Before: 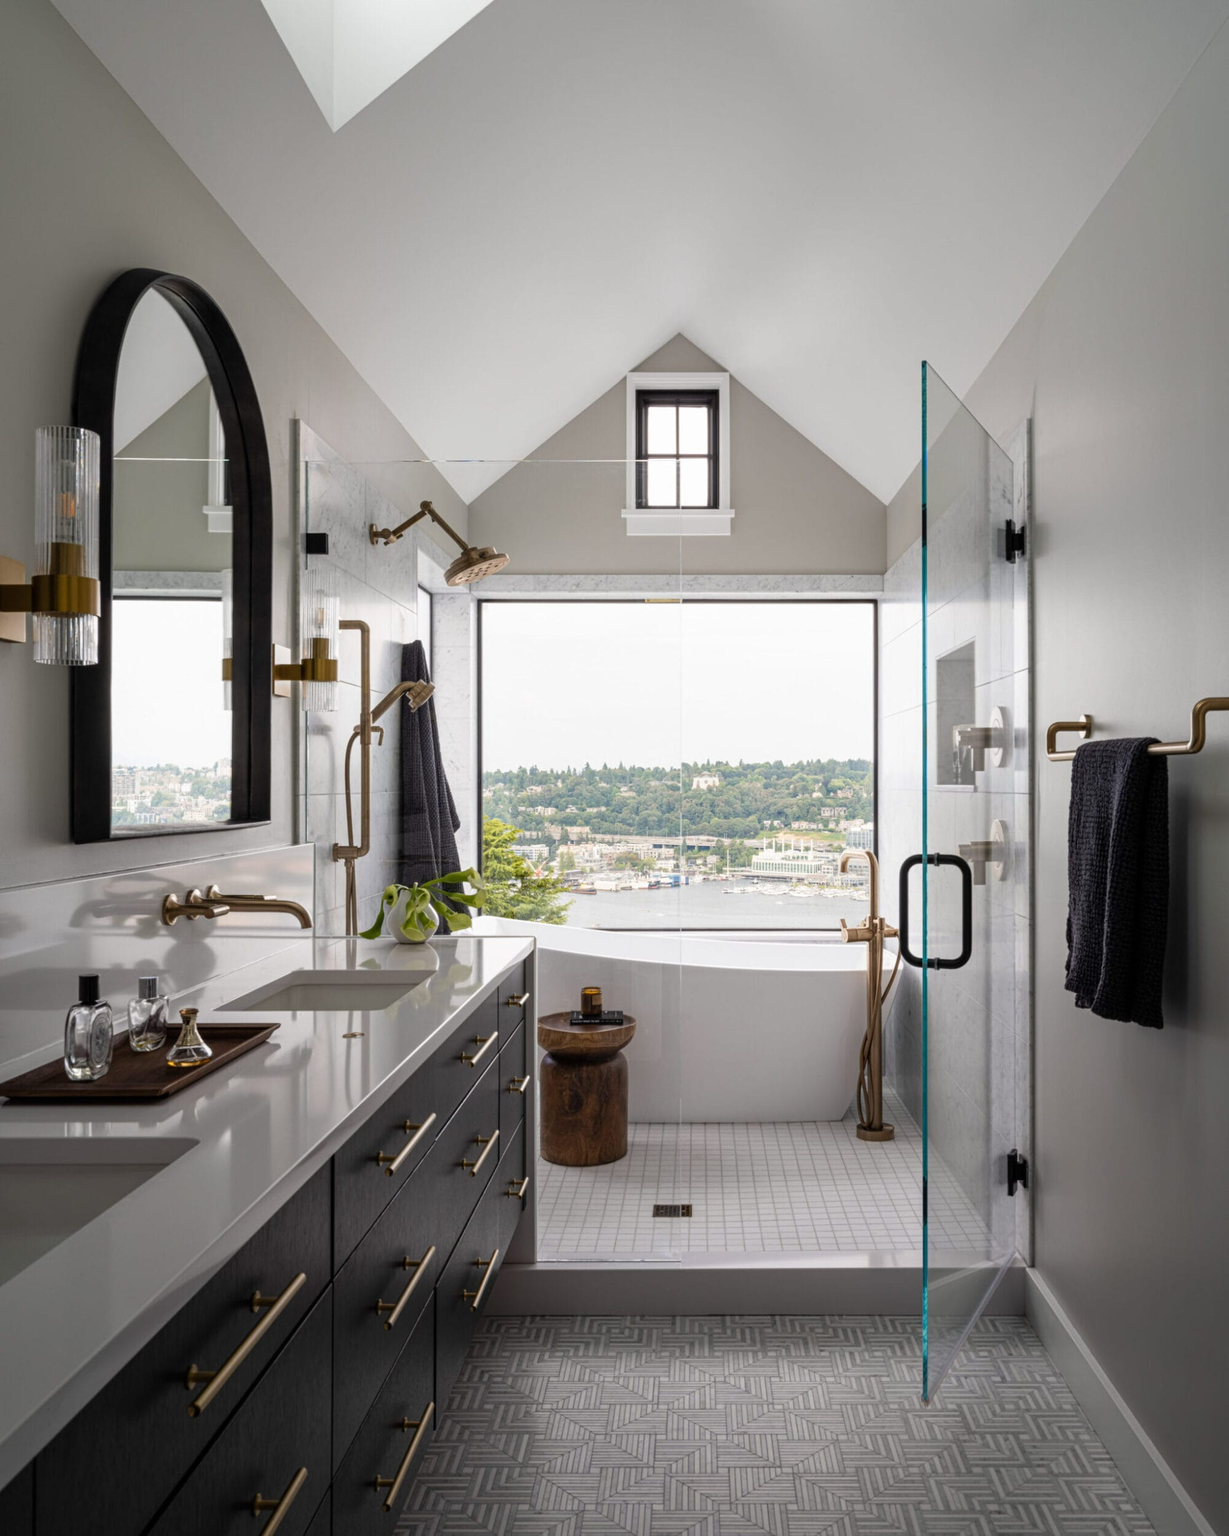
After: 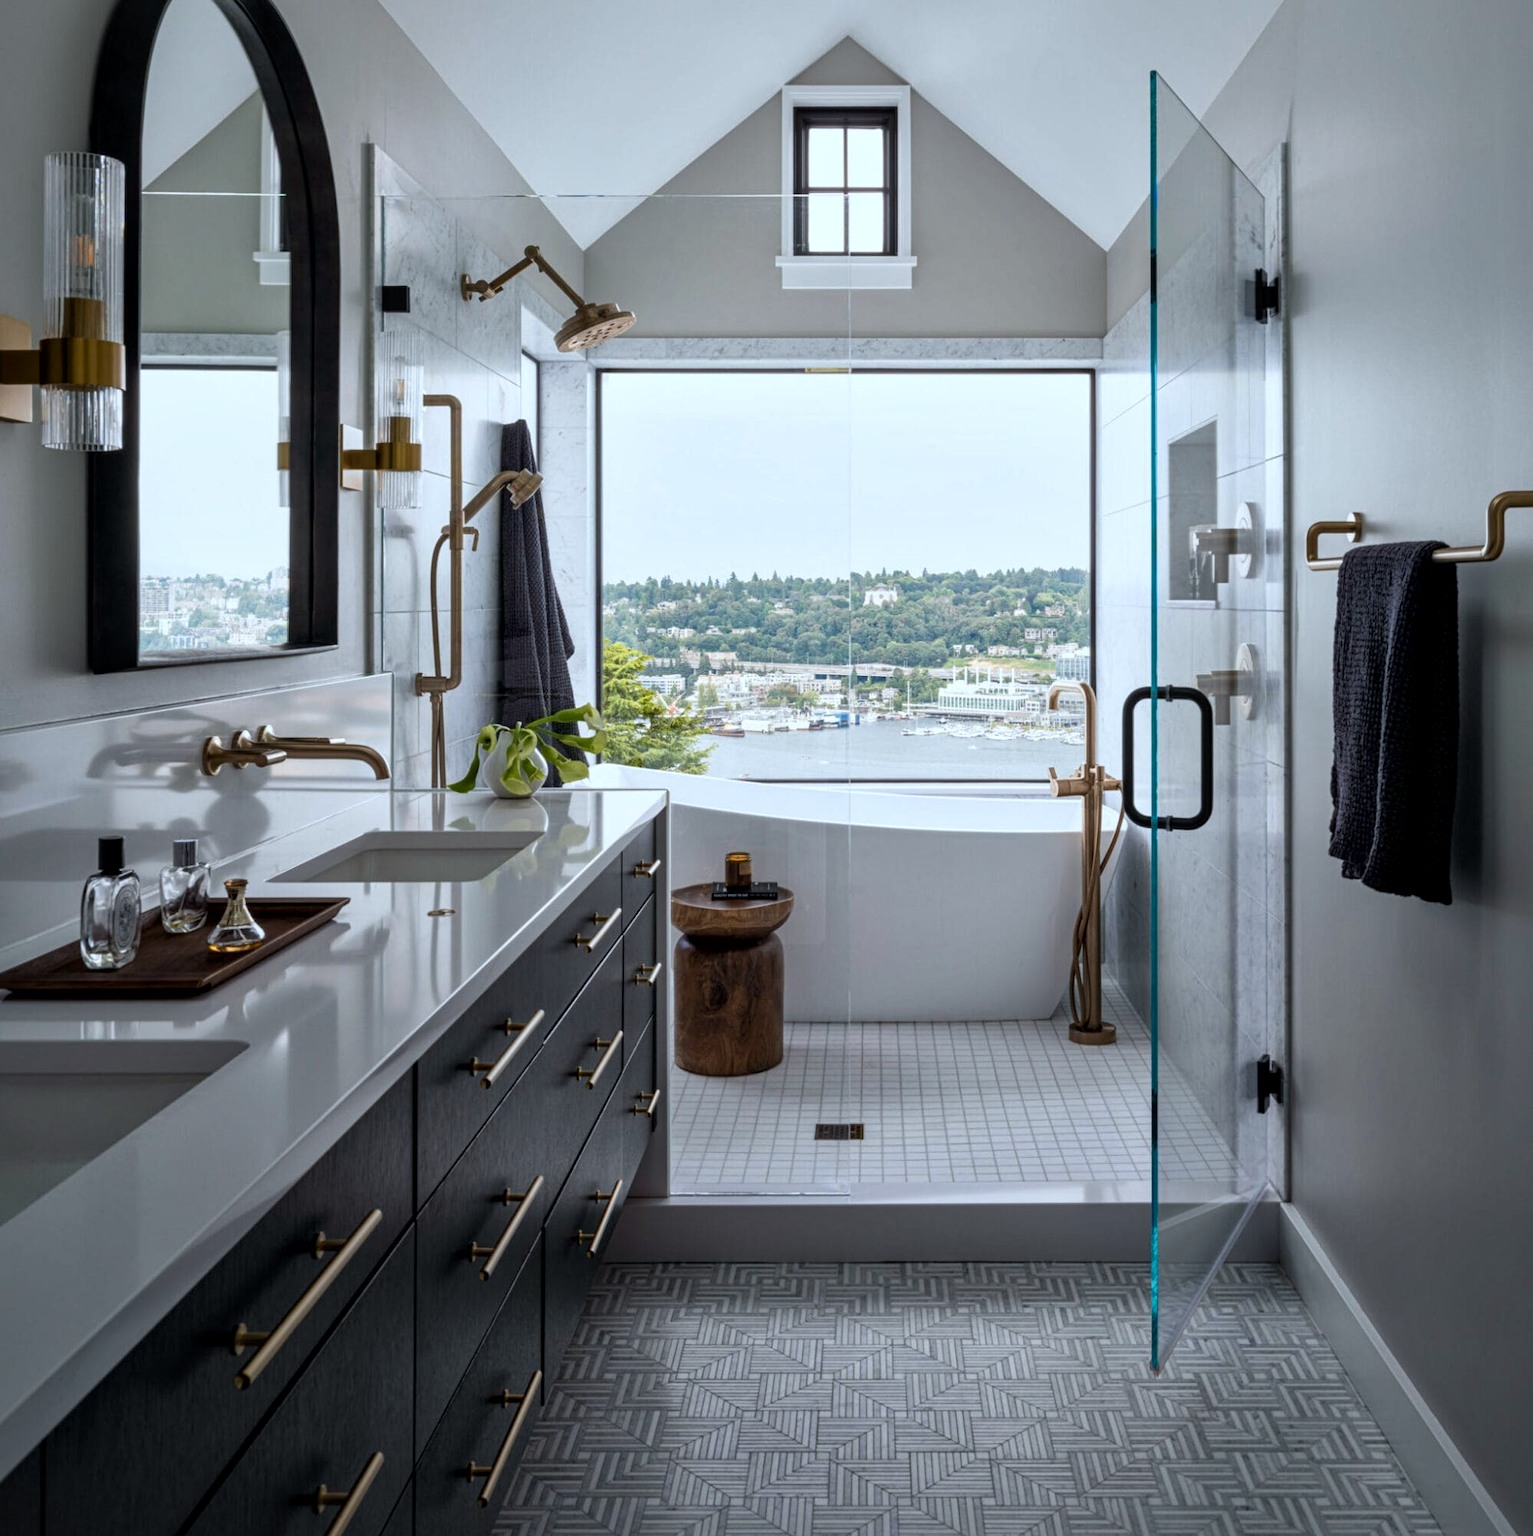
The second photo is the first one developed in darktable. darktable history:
local contrast: mode bilateral grid, contrast 20, coarseness 49, detail 144%, midtone range 0.2
color calibration: output R [0.999, 0.026, -0.11, 0], output G [-0.019, 1.037, -0.099, 0], output B [0.022, -0.023, 0.902, 0], x 0.369, y 0.382, temperature 4317.31 K
crop and rotate: top 19.845%
